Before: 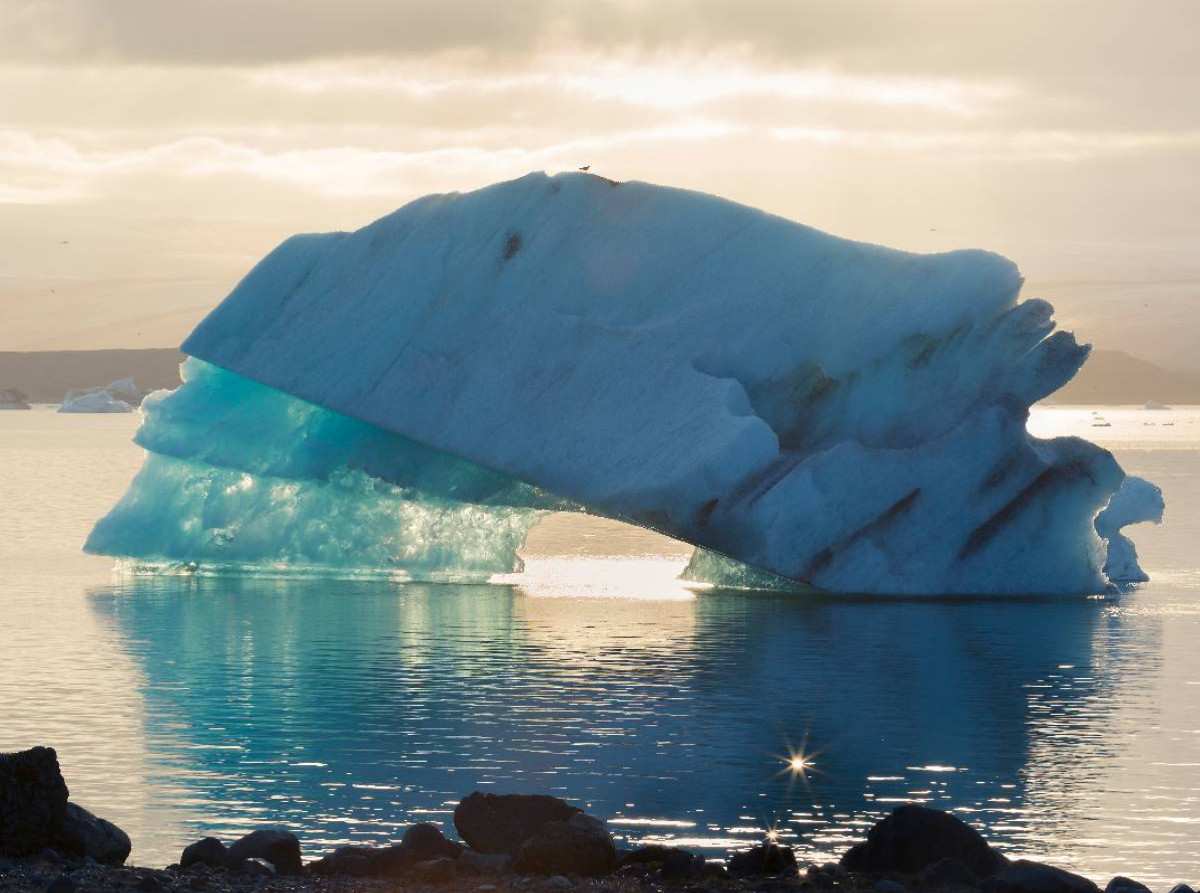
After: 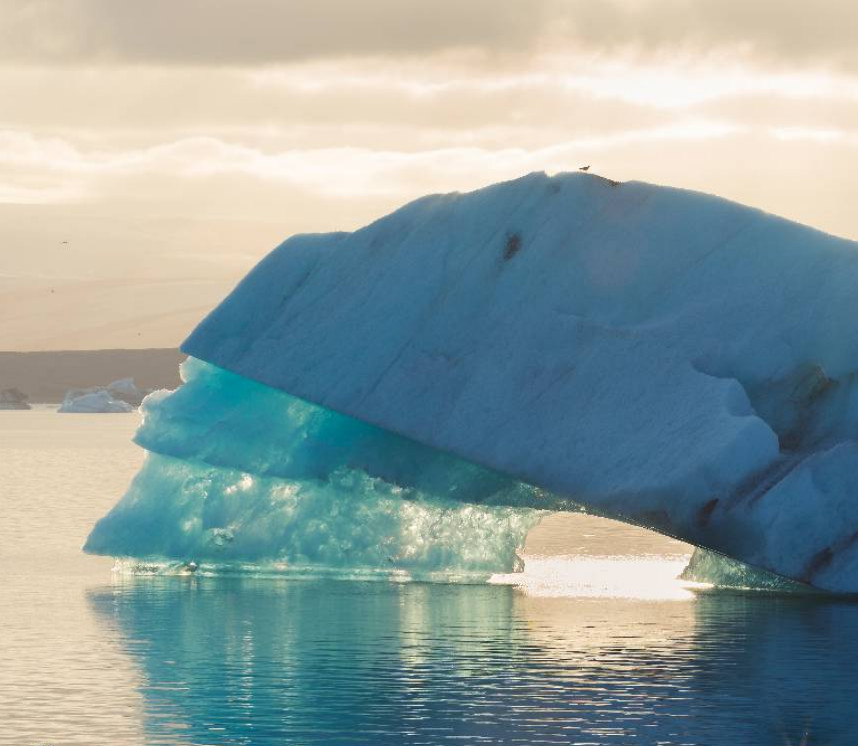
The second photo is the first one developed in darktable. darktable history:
crop: right 28.445%, bottom 16.415%
